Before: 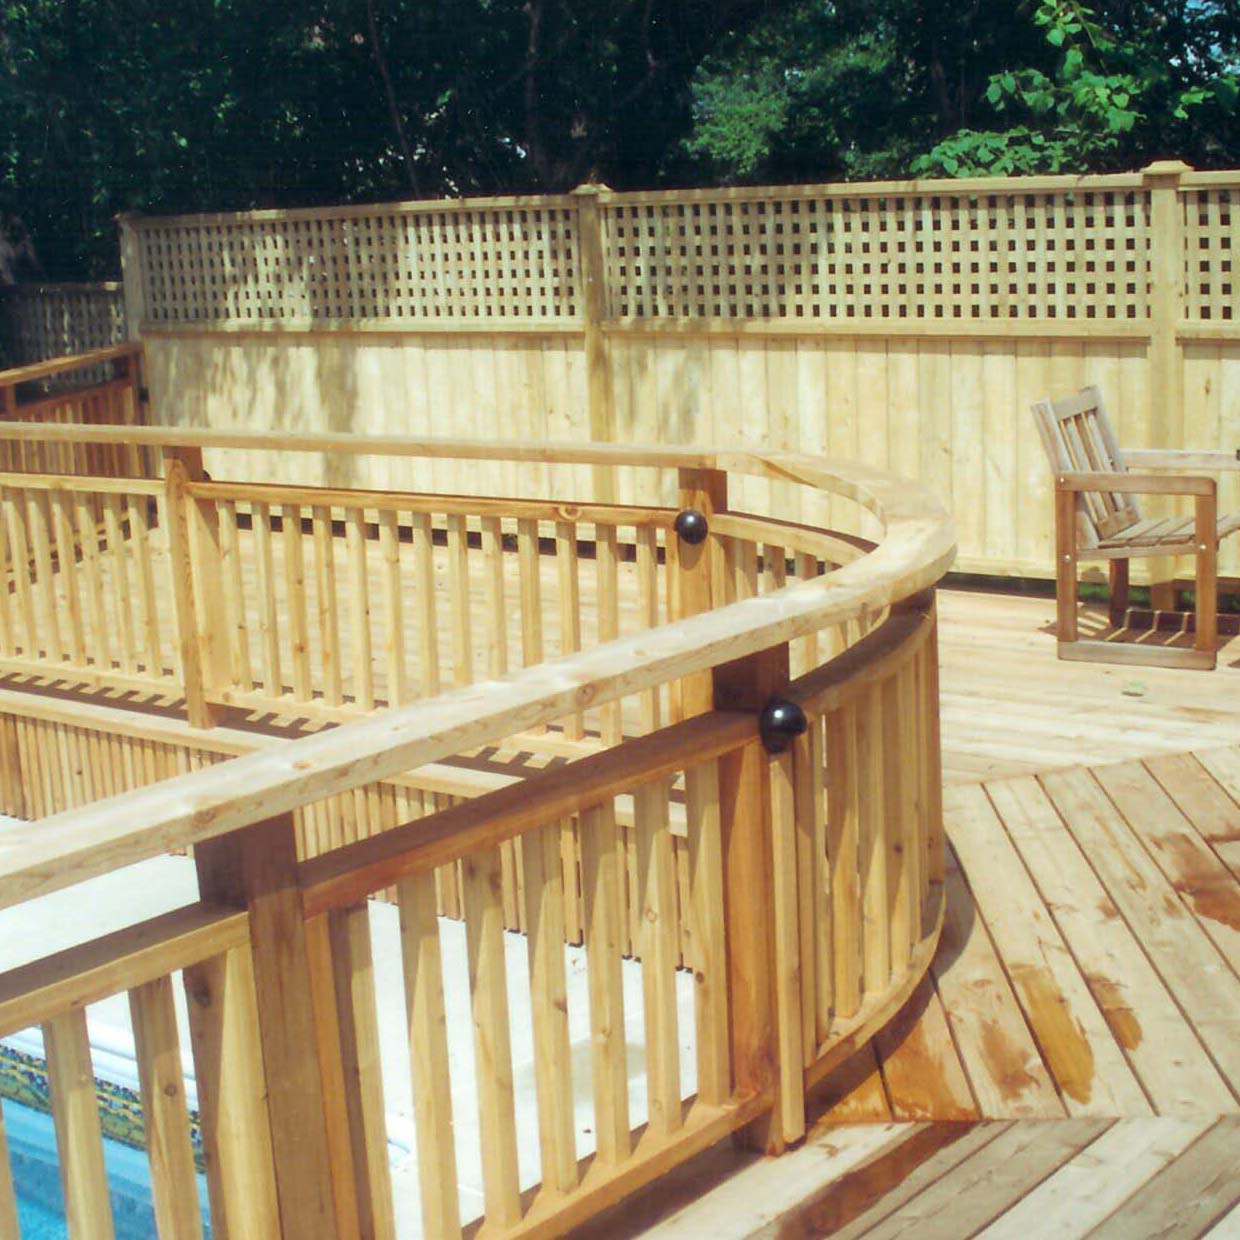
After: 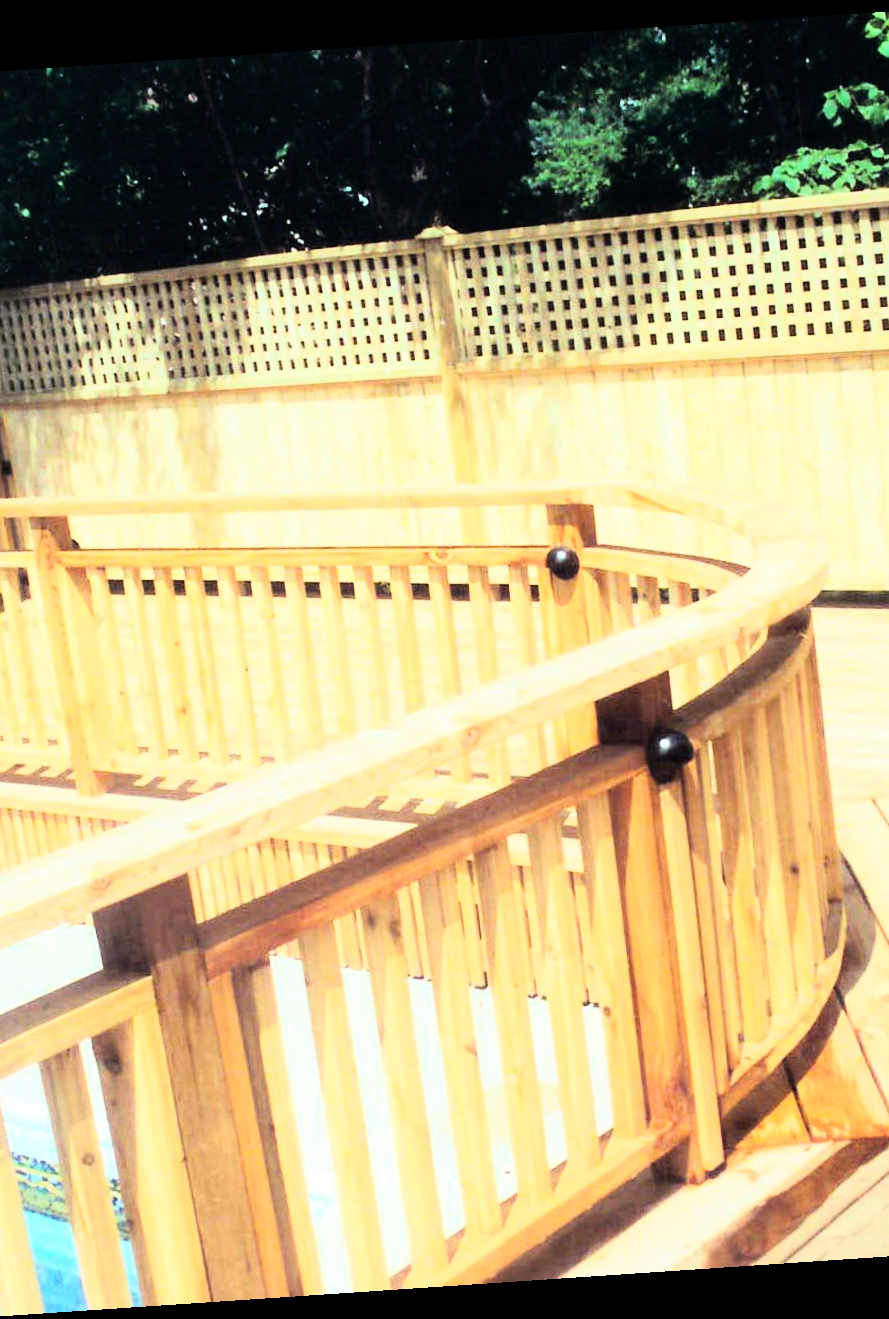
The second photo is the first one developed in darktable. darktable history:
rgb curve: curves: ch0 [(0, 0) (0.21, 0.15) (0.24, 0.21) (0.5, 0.75) (0.75, 0.96) (0.89, 0.99) (1, 1)]; ch1 [(0, 0.02) (0.21, 0.13) (0.25, 0.2) (0.5, 0.67) (0.75, 0.9) (0.89, 0.97) (1, 1)]; ch2 [(0, 0.02) (0.21, 0.13) (0.25, 0.2) (0.5, 0.67) (0.75, 0.9) (0.89, 0.97) (1, 1)], compensate middle gray true
rotate and perspective: rotation -4.2°, shear 0.006, automatic cropping off
crop and rotate: left 12.648%, right 20.685%
